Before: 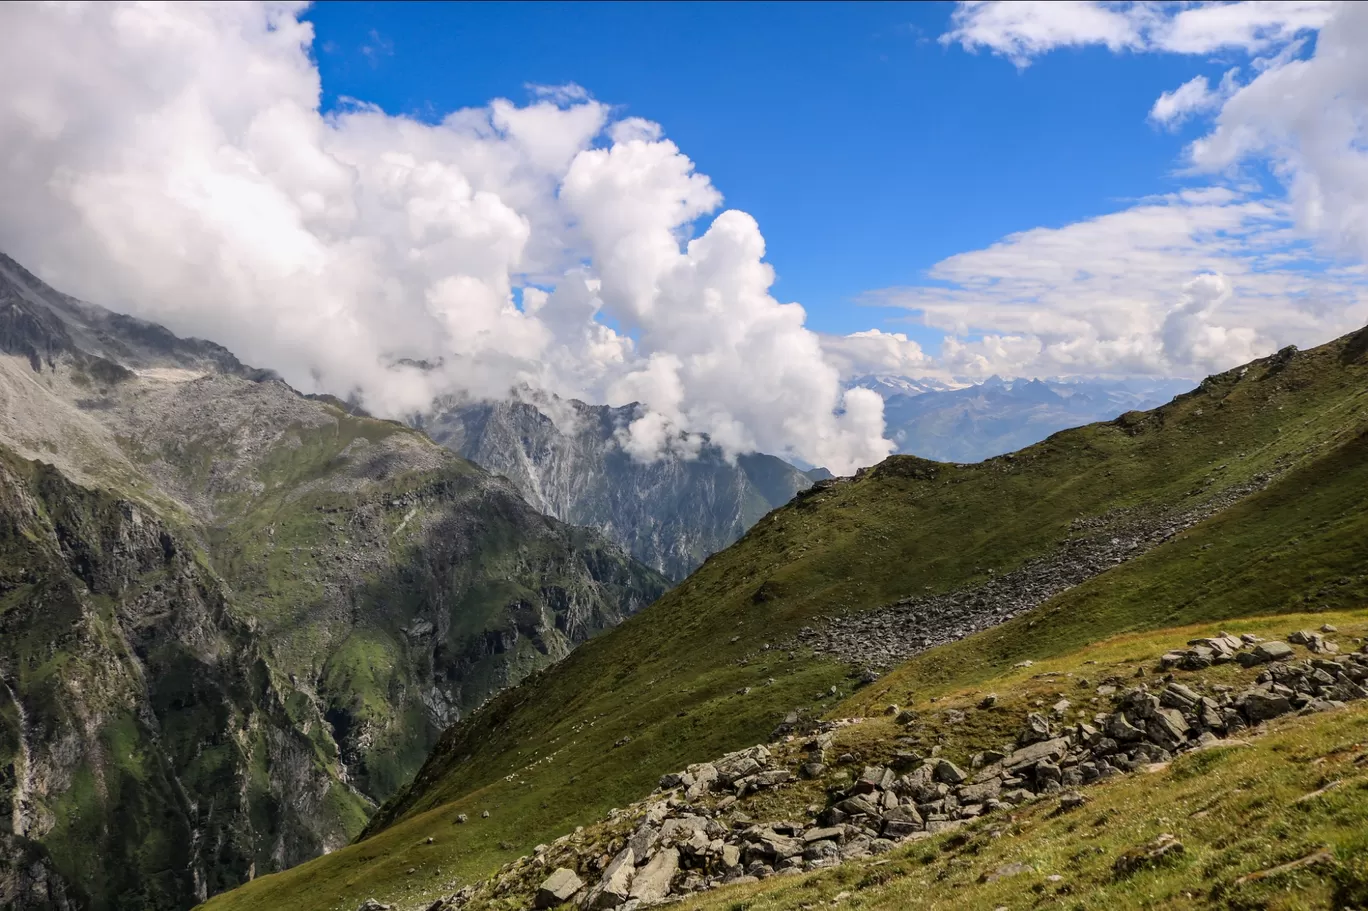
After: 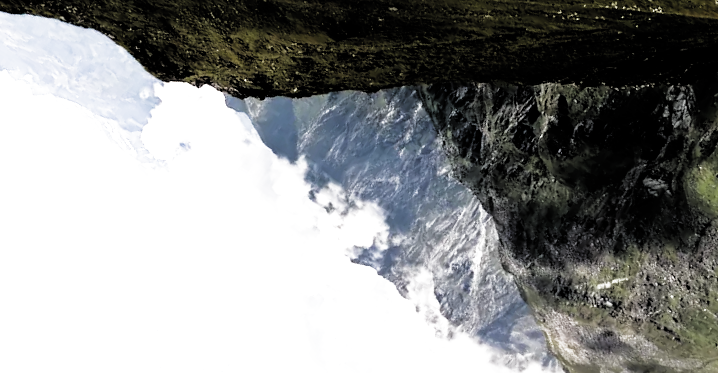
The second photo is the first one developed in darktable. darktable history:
tone equalizer: -8 EV -0.712 EV, -7 EV -0.671 EV, -6 EV -0.625 EV, -5 EV -0.368 EV, -3 EV 0.397 EV, -2 EV 0.6 EV, -1 EV 0.695 EV, +0 EV 0.776 EV
crop and rotate: angle 148.05°, left 9.215%, top 15.591%, right 4.522%, bottom 17.12%
filmic rgb: black relative exposure -3.61 EV, white relative exposure 2.15 EV, hardness 3.62, color science v4 (2020)
